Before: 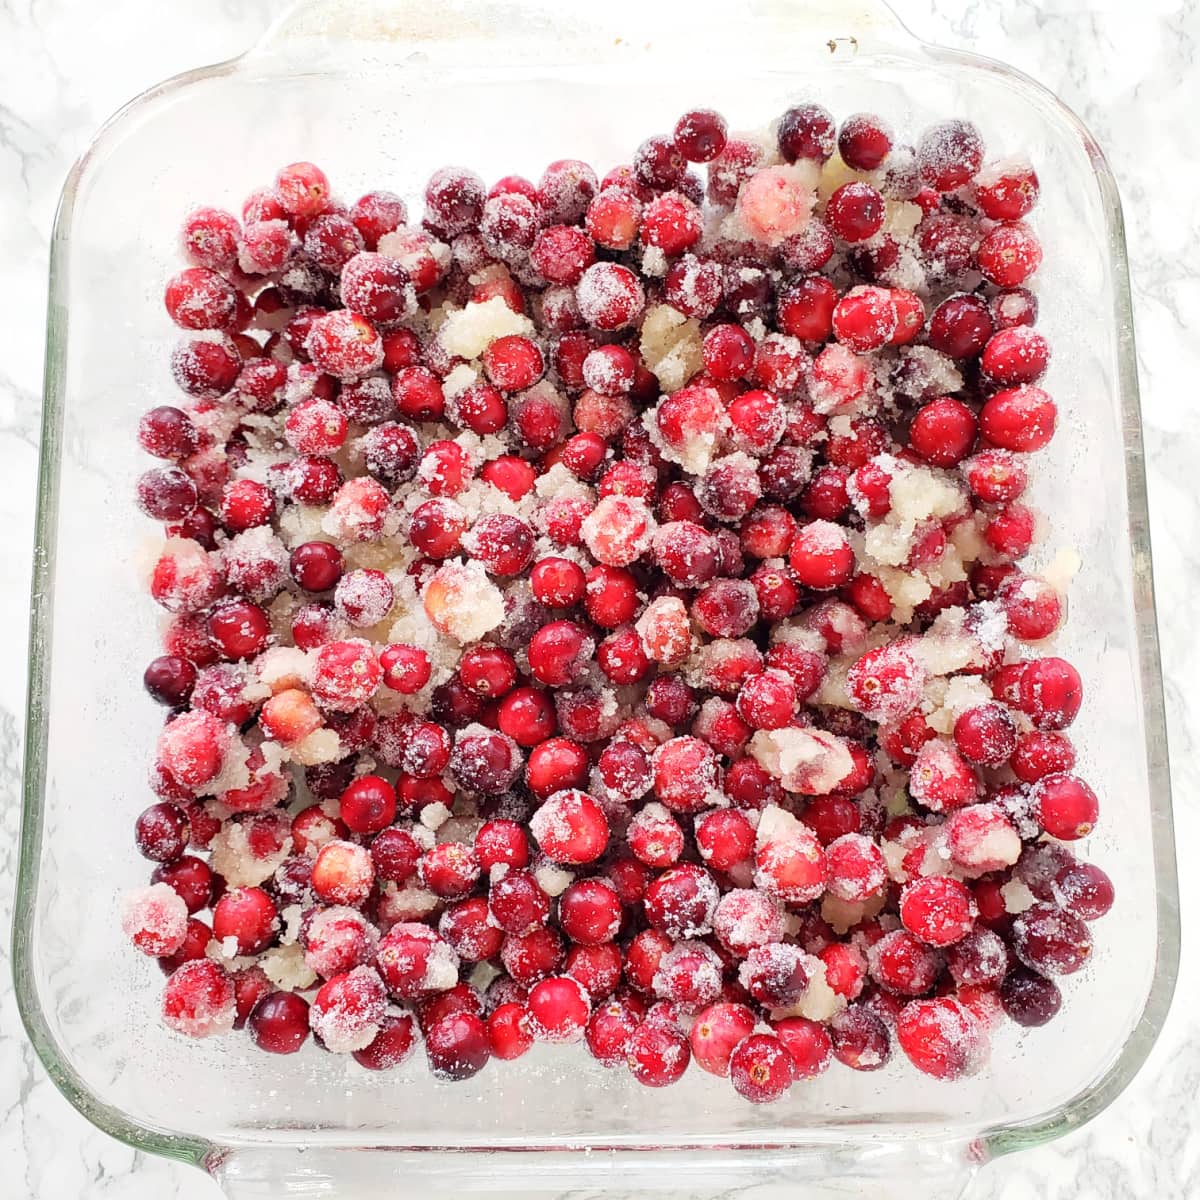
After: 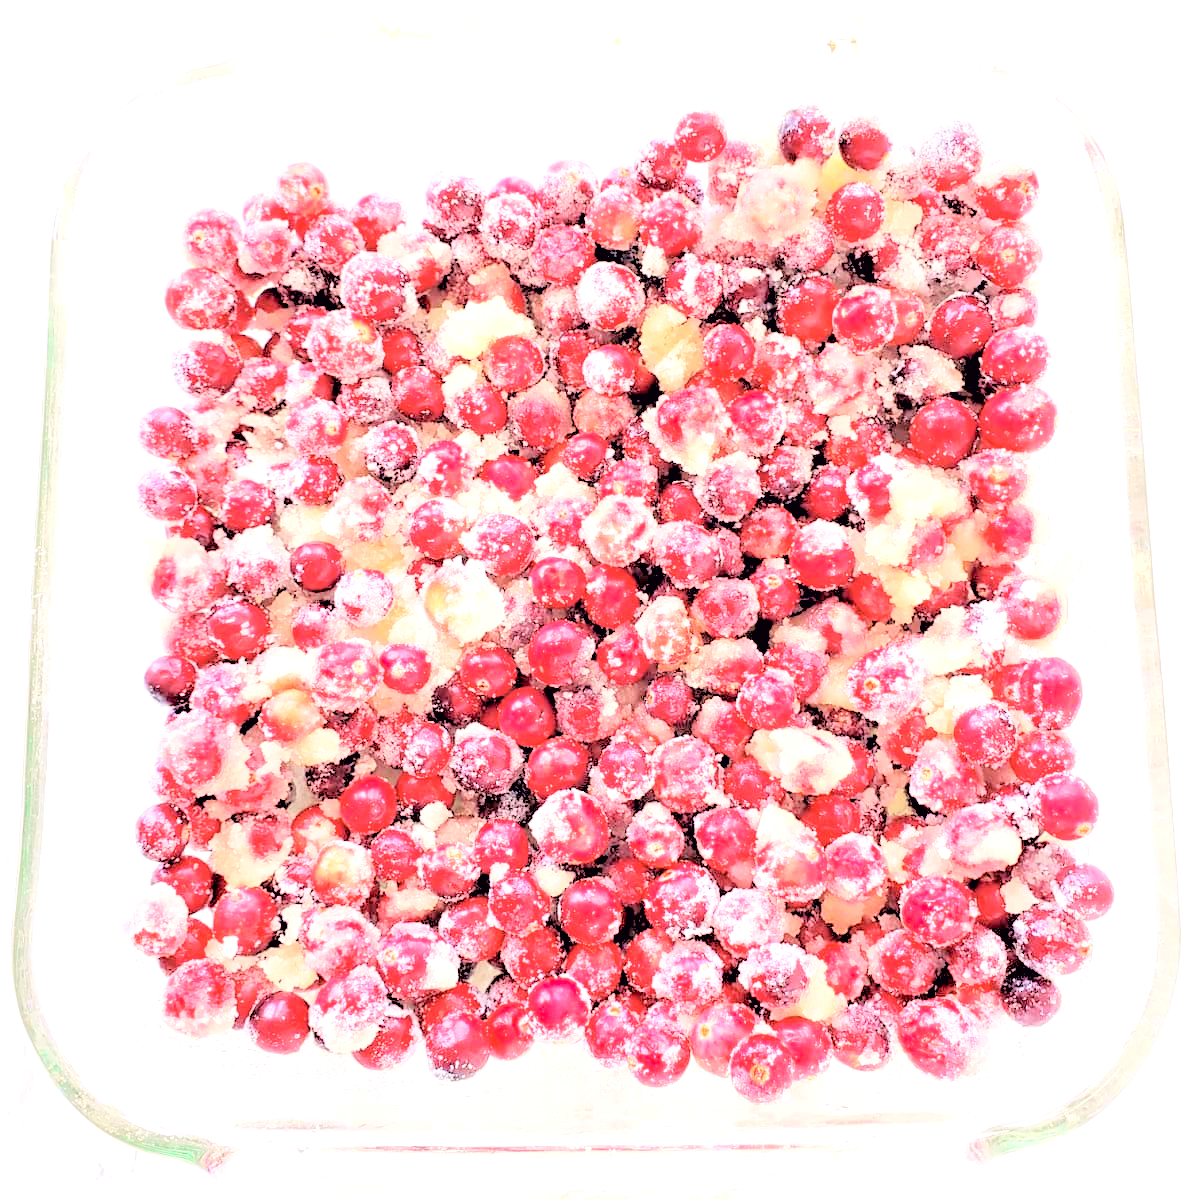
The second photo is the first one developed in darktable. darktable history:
exposure: black level correction 0, exposure 1.741 EV, compensate exposure bias true, compensate highlight preservation false
rgb levels: levels [[0.027, 0.429, 0.996], [0, 0.5, 1], [0, 0.5, 1]]
tone curve: curves: ch0 [(0.003, 0.003) (0.104, 0.026) (0.236, 0.181) (0.401, 0.443) (0.495, 0.55) (0.625, 0.67) (0.819, 0.841) (0.96, 0.899)]; ch1 [(0, 0) (0.161, 0.092) (0.37, 0.302) (0.424, 0.402) (0.45, 0.466) (0.495, 0.51) (0.573, 0.571) (0.638, 0.641) (0.751, 0.741) (1, 1)]; ch2 [(0, 0) (0.352, 0.403) (0.466, 0.443) (0.524, 0.526) (0.56, 0.556) (1, 1)], color space Lab, independent channels, preserve colors none
